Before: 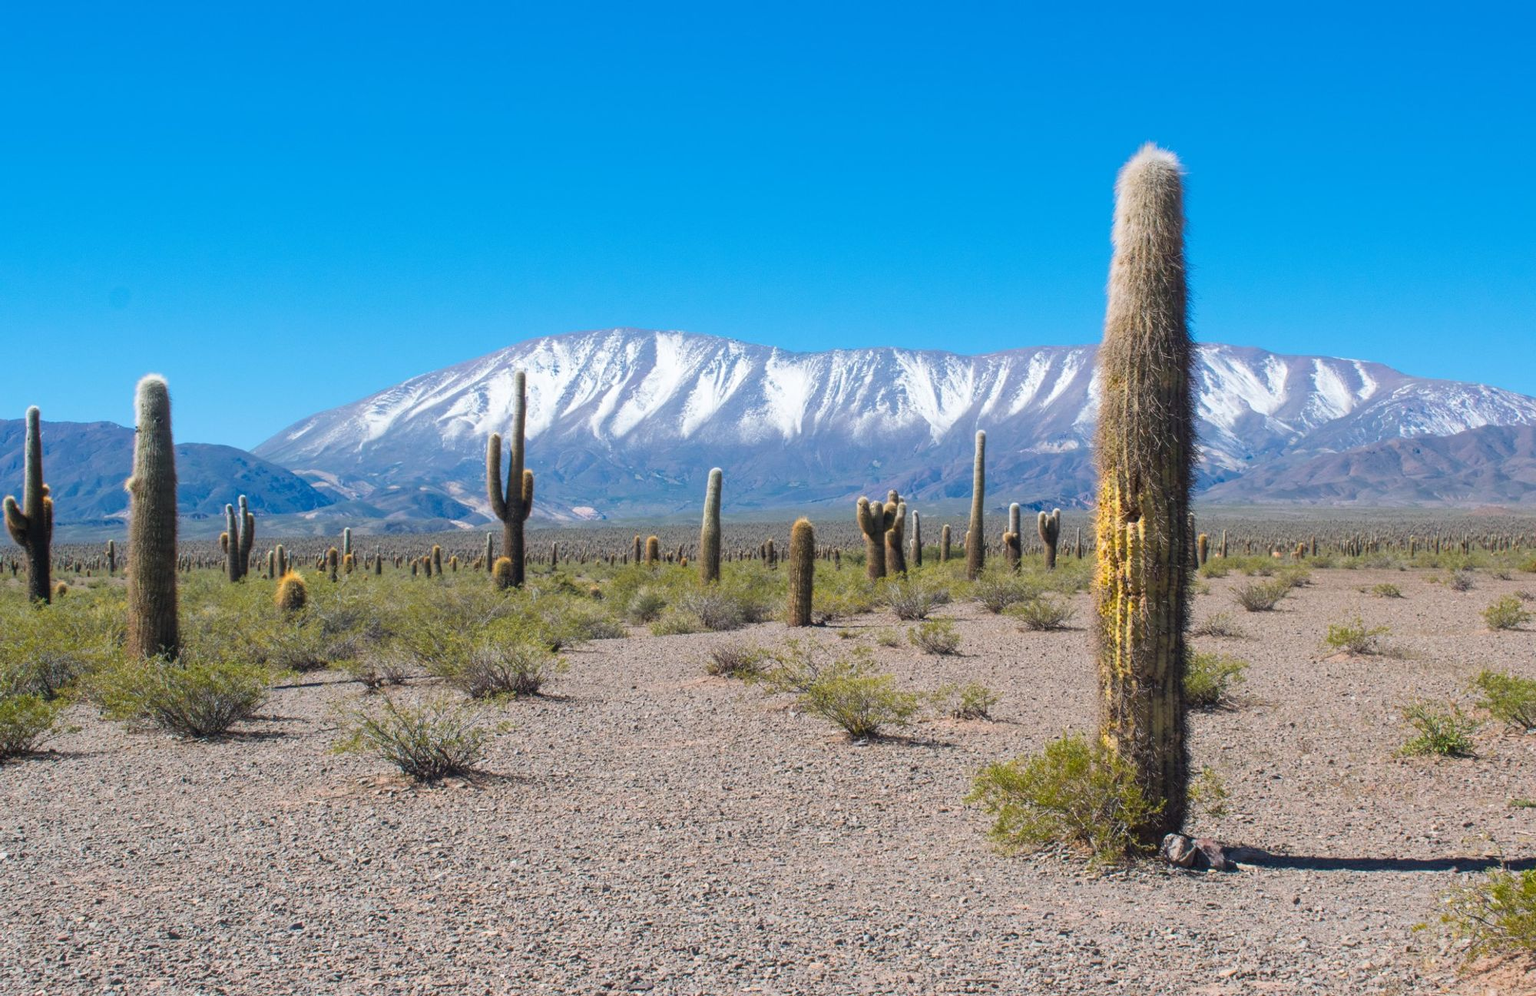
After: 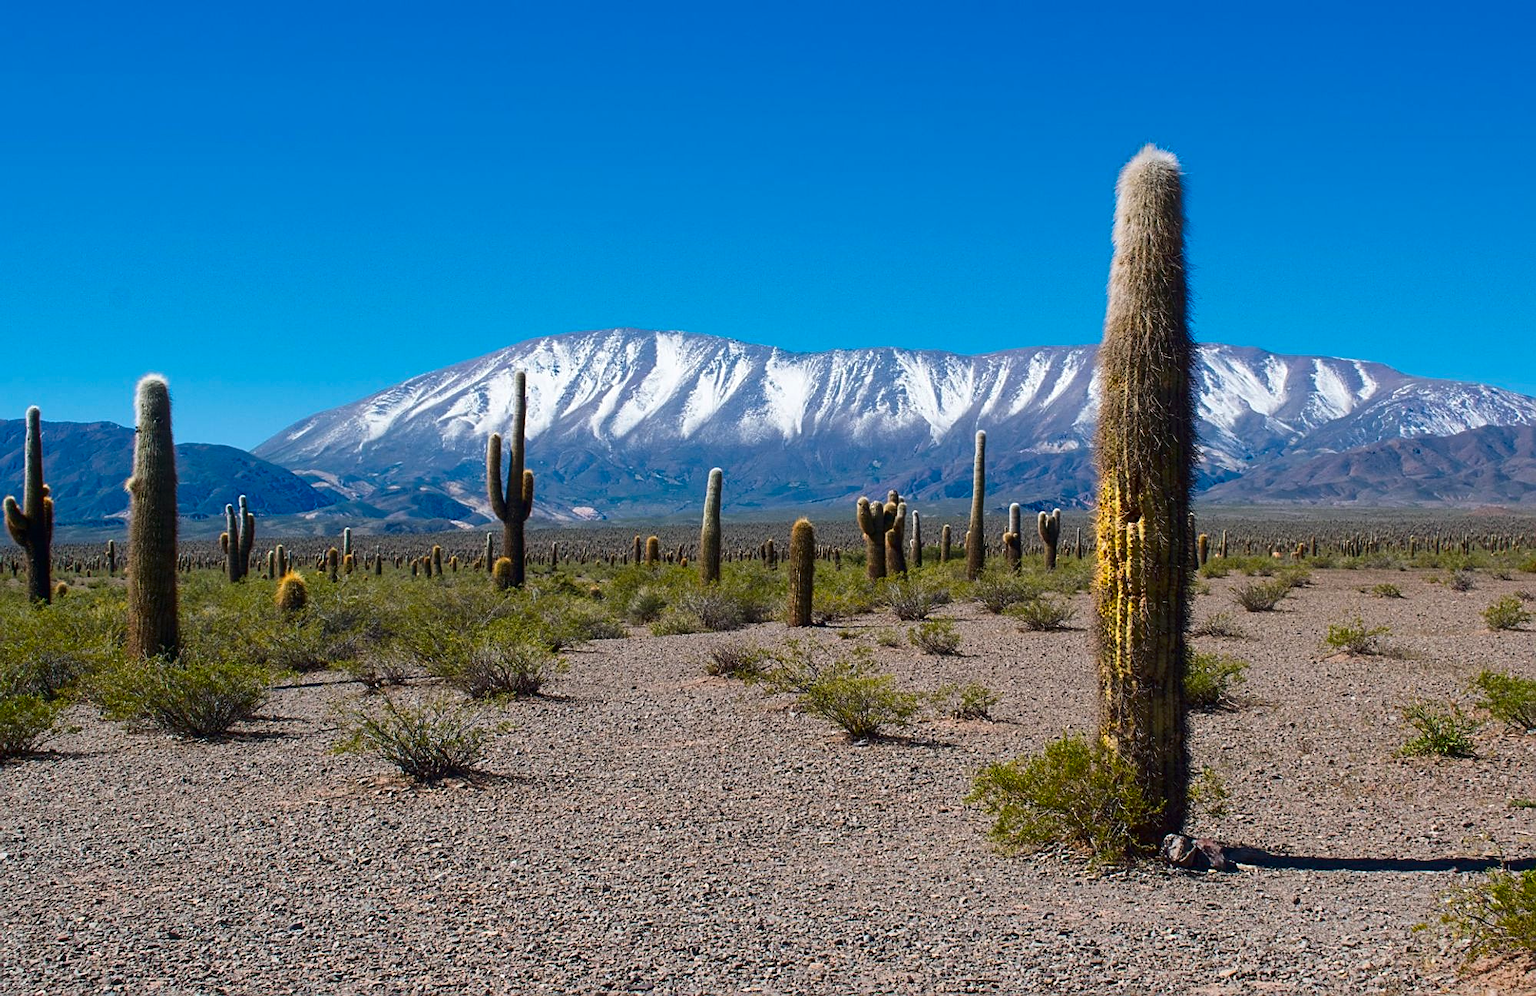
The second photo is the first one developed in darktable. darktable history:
sharpen: on, module defaults
contrast brightness saturation: contrast 0.1, brightness -0.26, saturation 0.14
